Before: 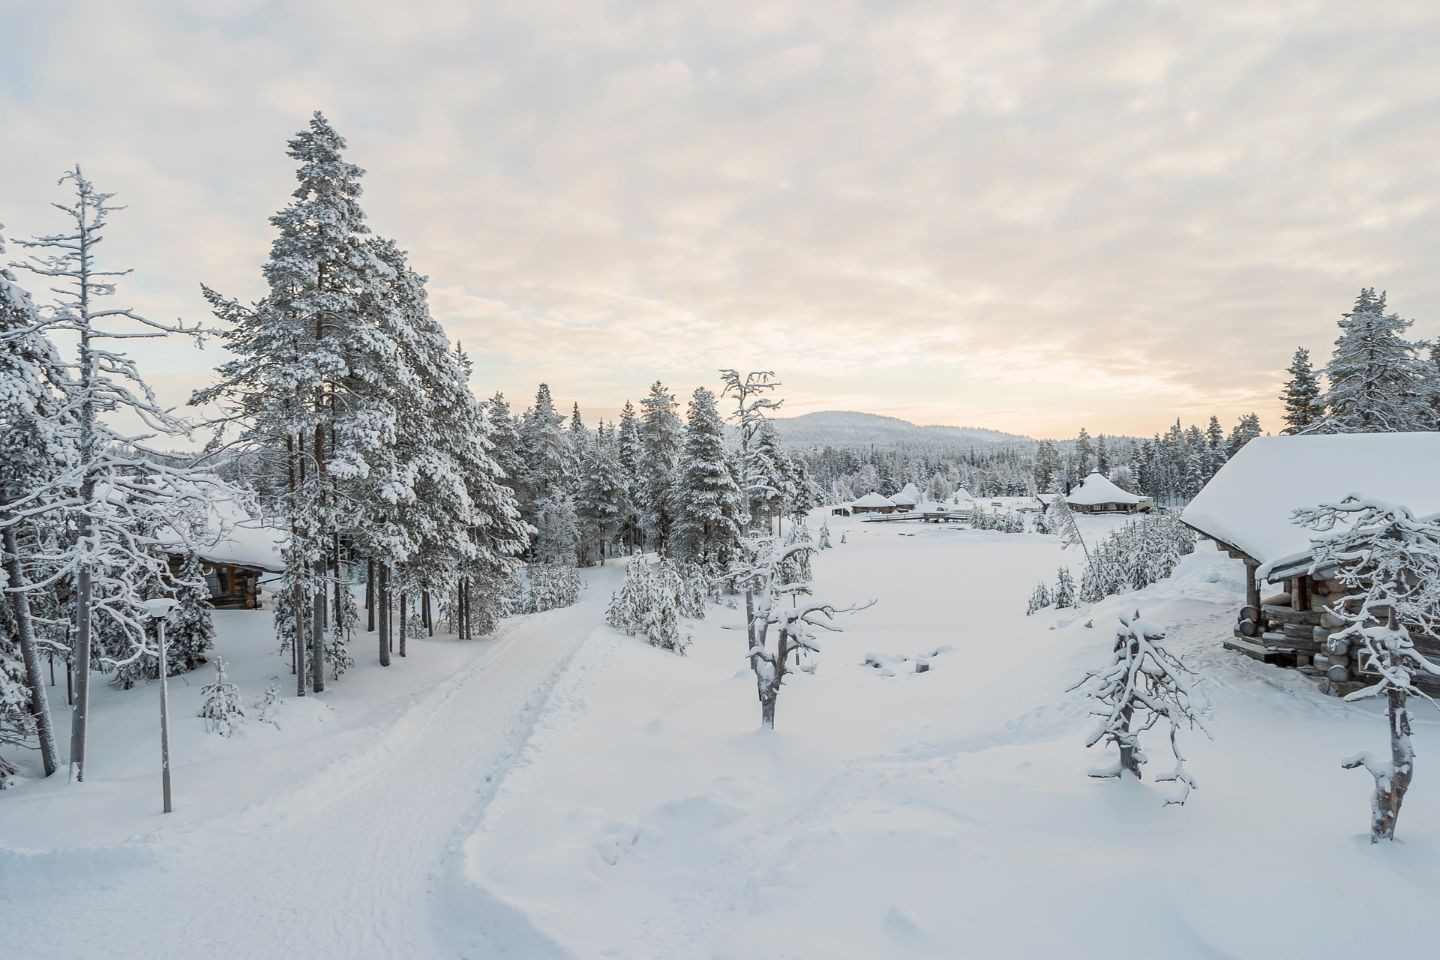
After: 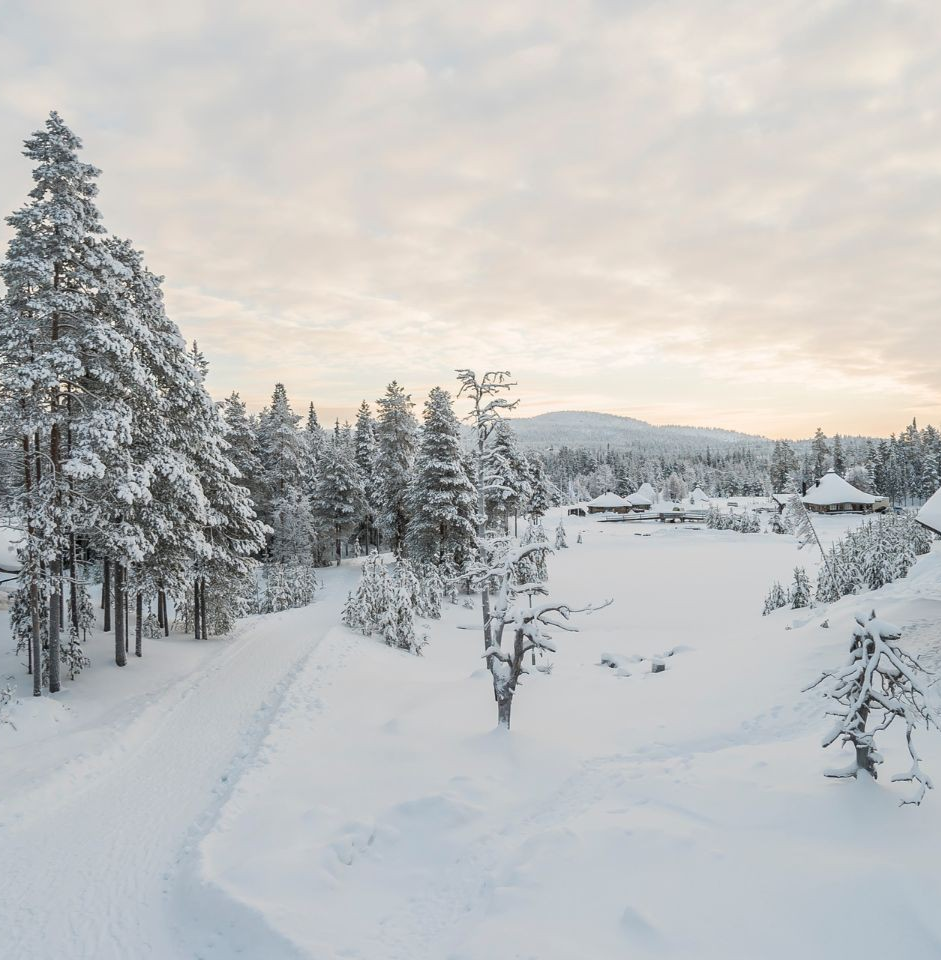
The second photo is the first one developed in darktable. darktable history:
crop and rotate: left 18.364%, right 16.263%
